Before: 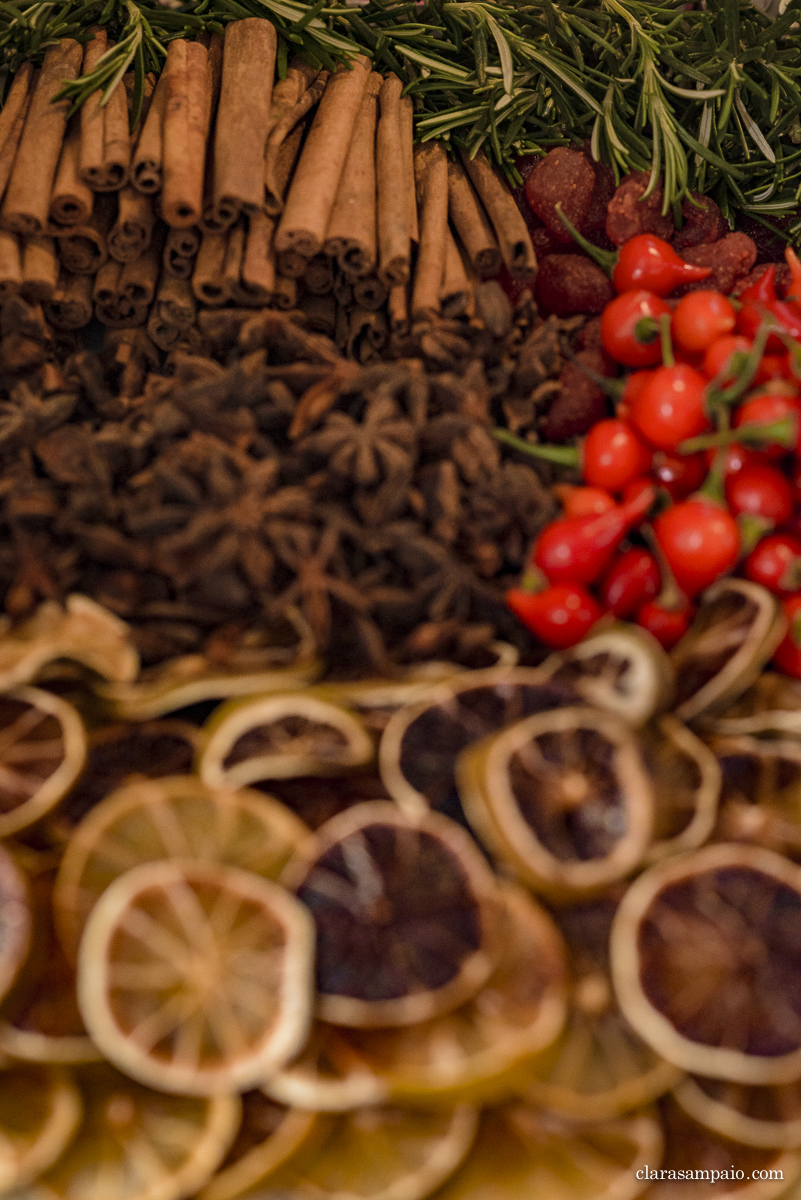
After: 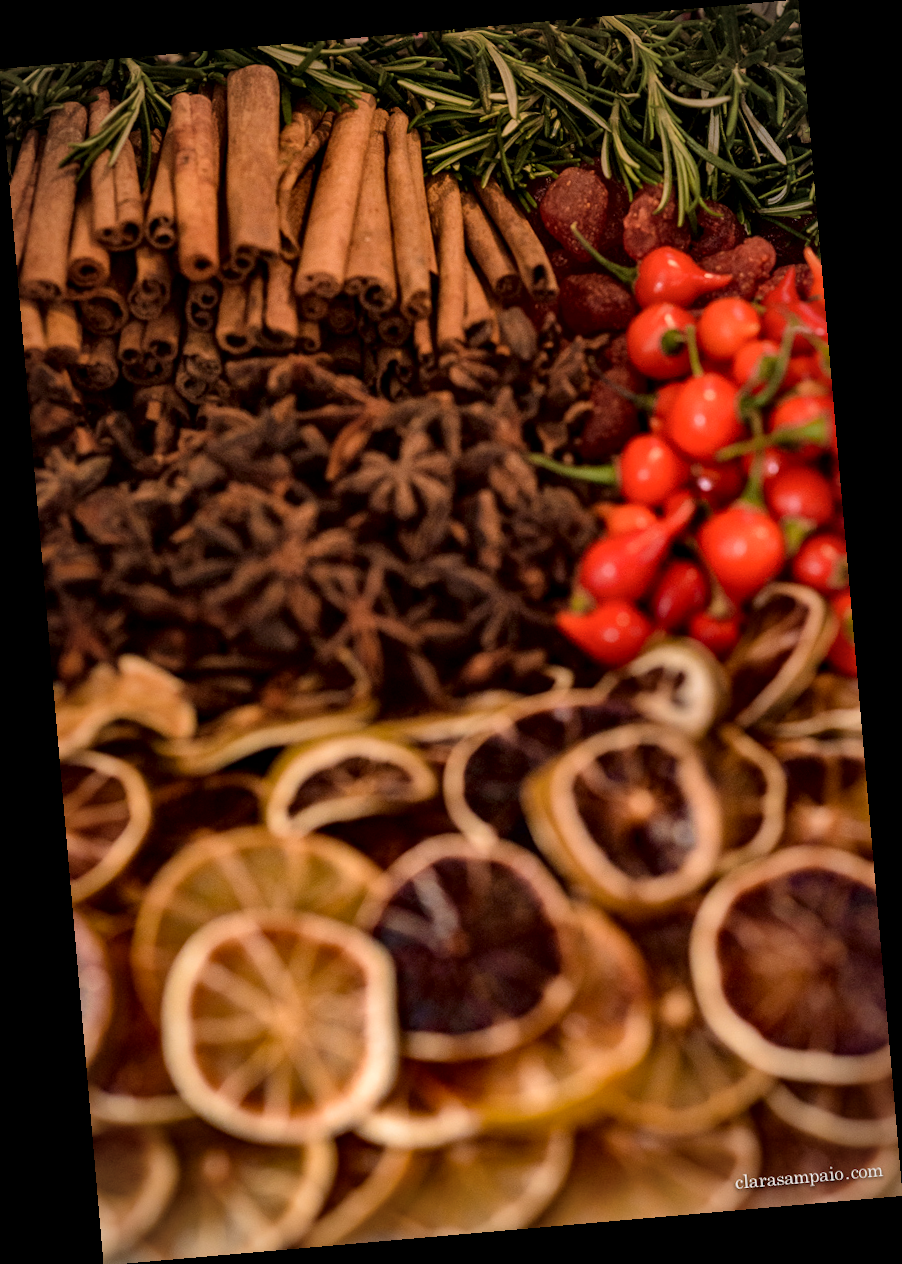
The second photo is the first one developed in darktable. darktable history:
rotate and perspective: rotation -4.98°, automatic cropping off
vignetting: fall-off radius 60.65%
local contrast: mode bilateral grid, contrast 25, coarseness 60, detail 151%, midtone range 0.2
